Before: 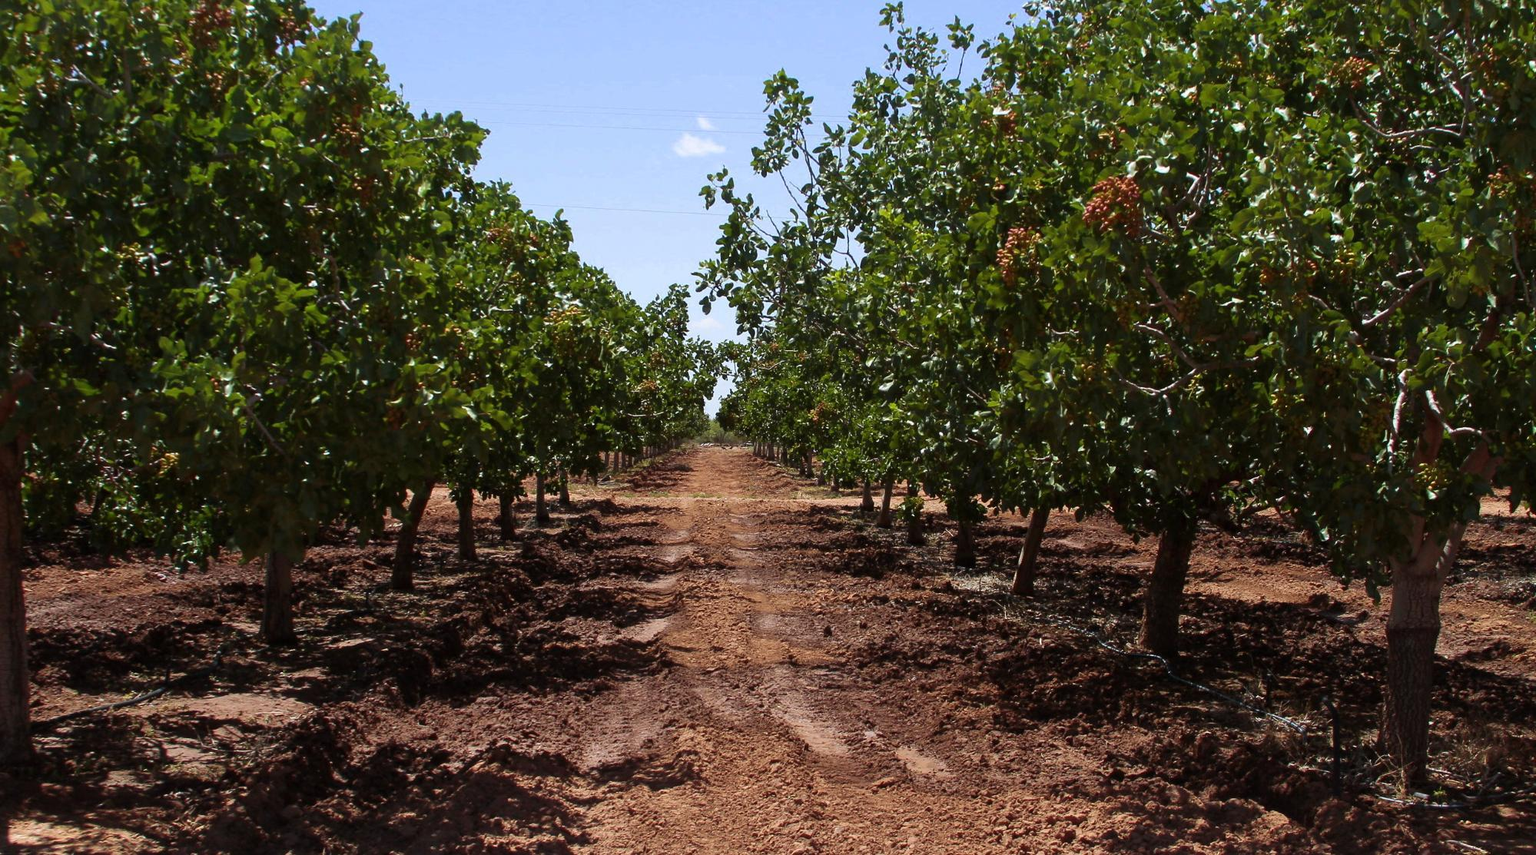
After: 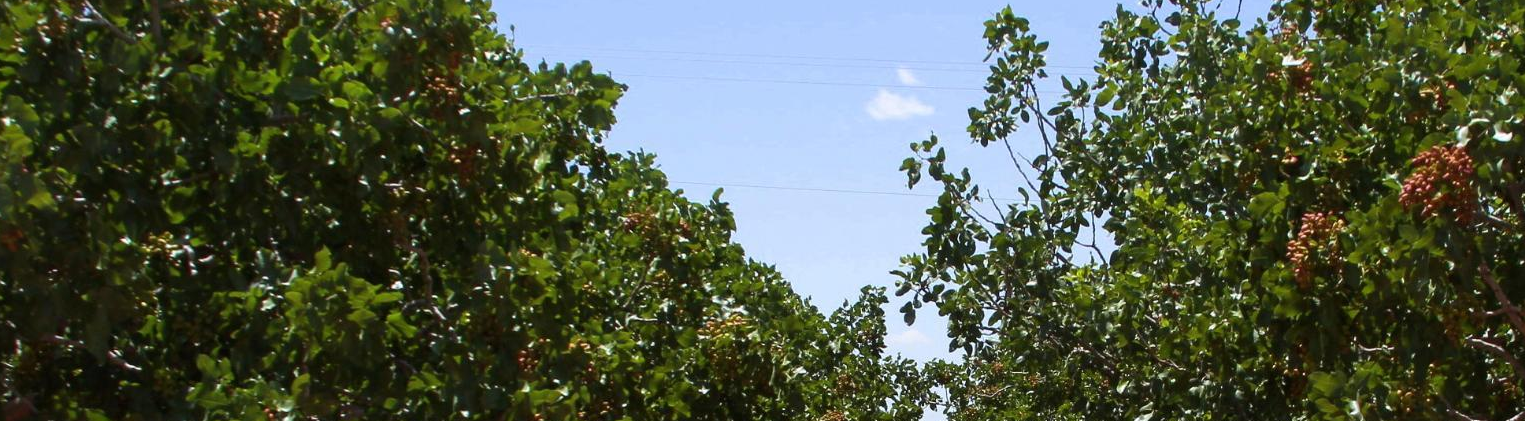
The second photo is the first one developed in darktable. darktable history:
crop: left 0.519%, top 7.635%, right 23.188%, bottom 54.45%
